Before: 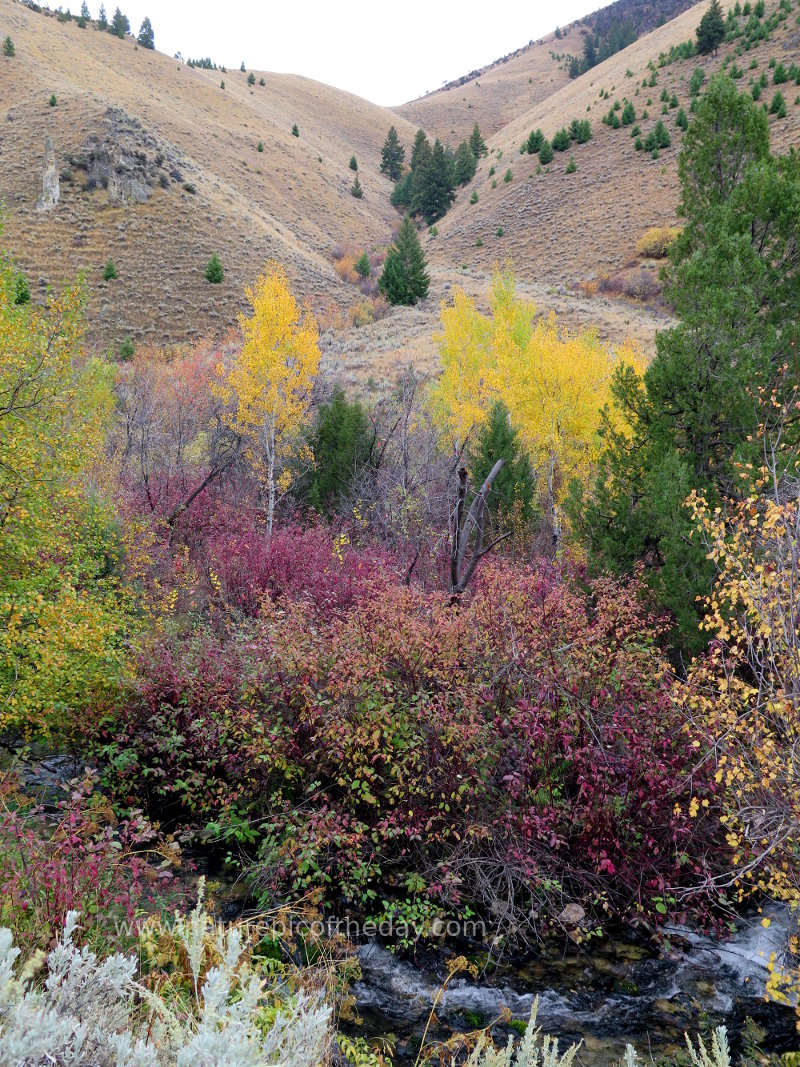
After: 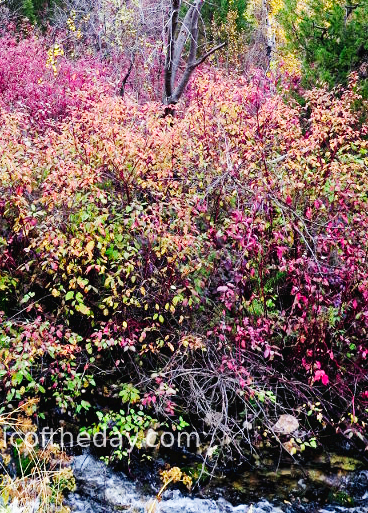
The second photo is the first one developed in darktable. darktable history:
exposure: exposure 0.084 EV, compensate highlight preservation false
base curve: curves: ch0 [(0, 0.003) (0.001, 0.002) (0.006, 0.004) (0.02, 0.022) (0.048, 0.086) (0.094, 0.234) (0.162, 0.431) (0.258, 0.629) (0.385, 0.8) (0.548, 0.918) (0.751, 0.988) (1, 1)], preserve colors none
crop: left 35.775%, top 45.91%, right 18.113%, bottom 6.005%
shadows and highlights: low approximation 0.01, soften with gaussian
